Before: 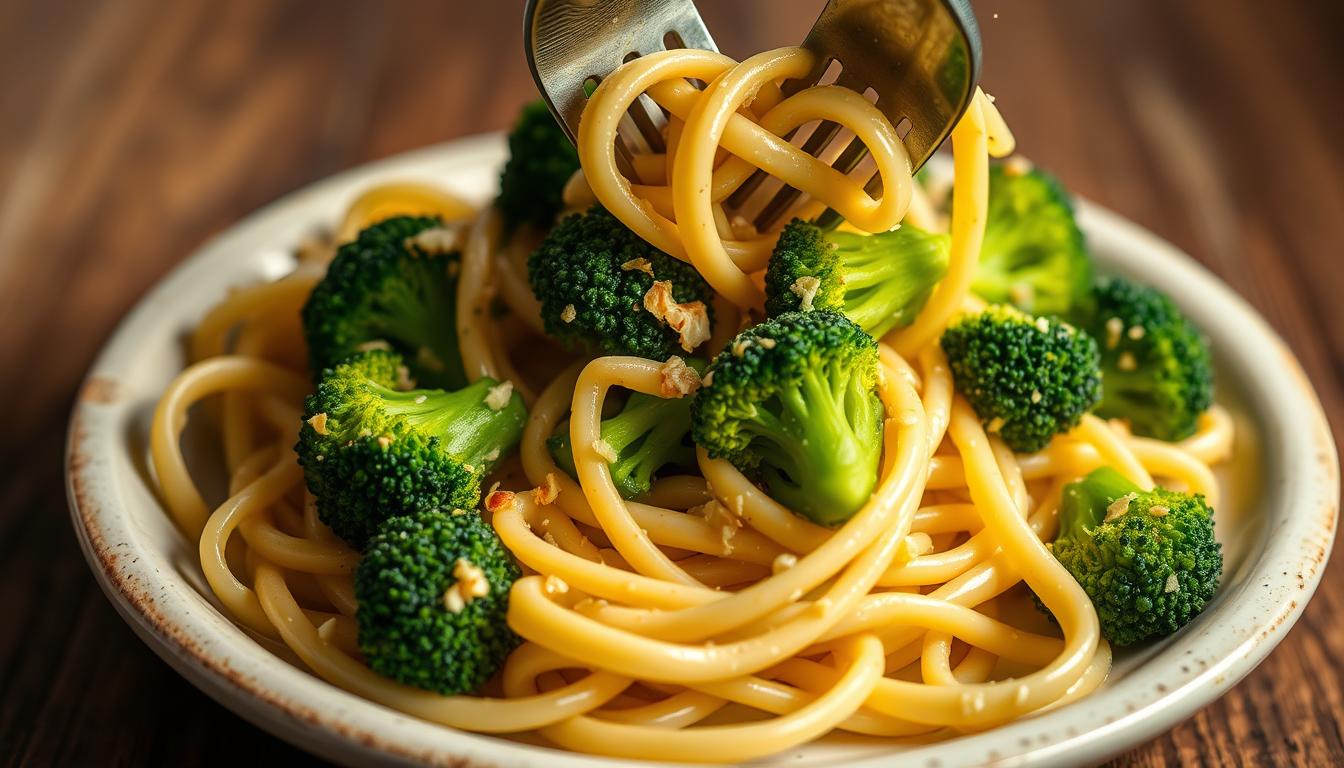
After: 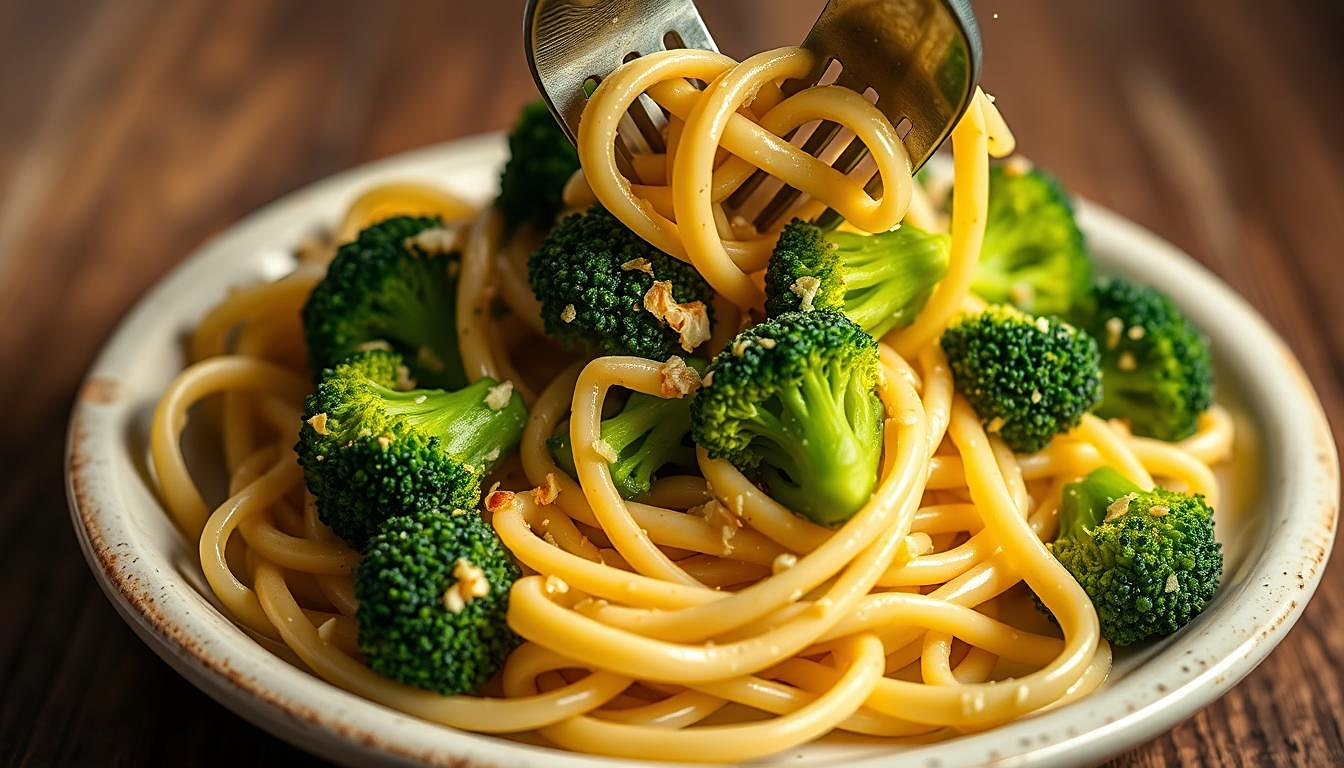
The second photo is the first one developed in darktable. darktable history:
vignetting: fall-off start 100%, brightness -0.282, width/height ratio 1.31
sharpen: on, module defaults
